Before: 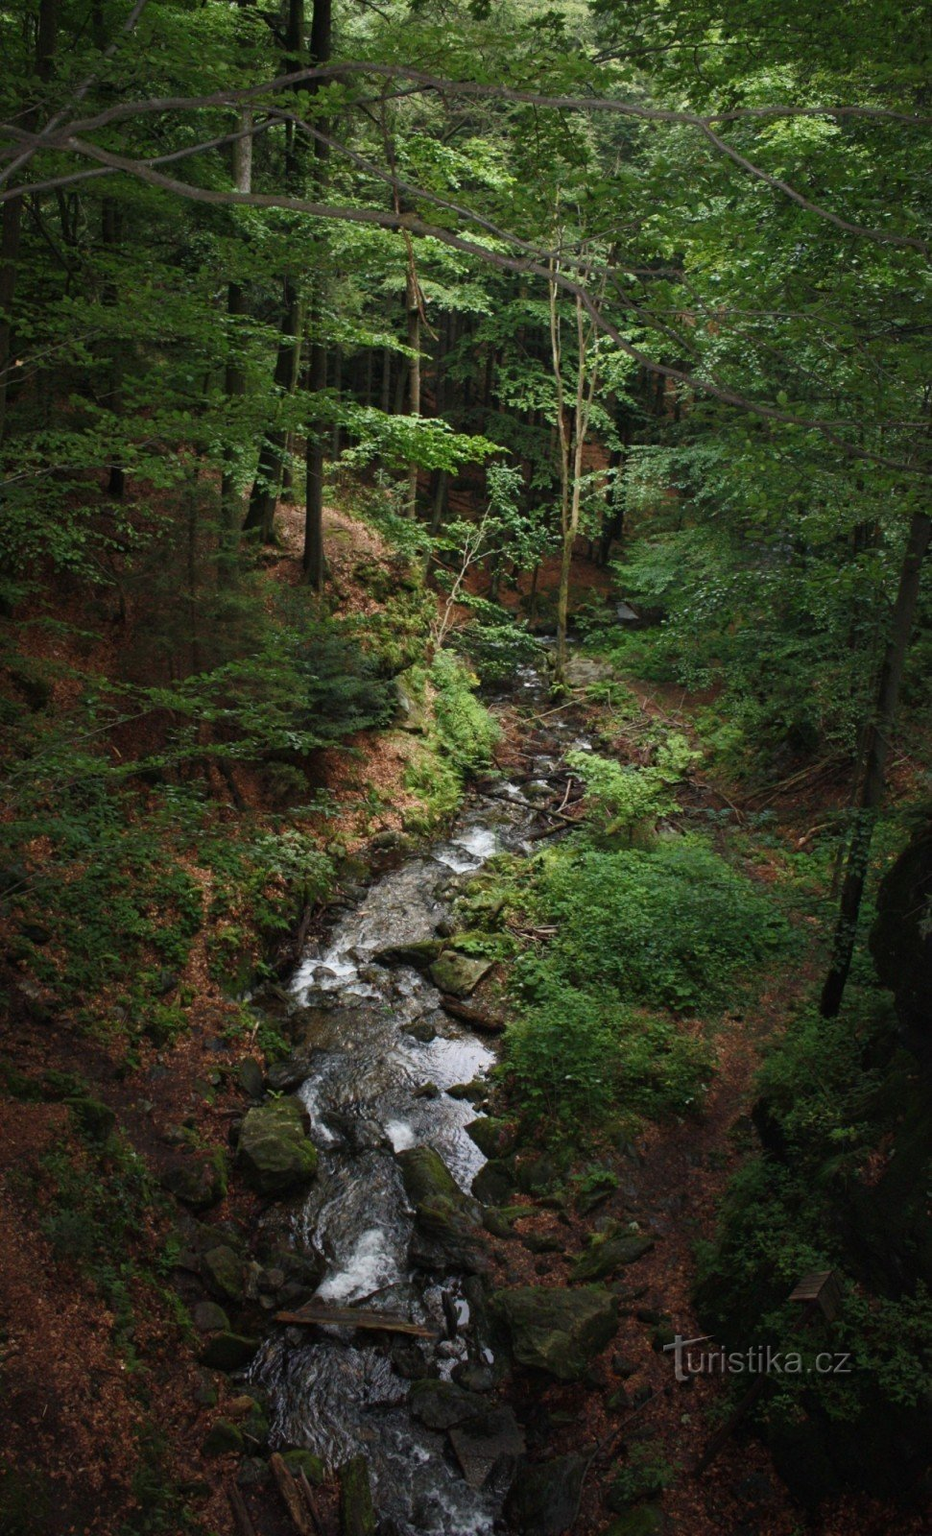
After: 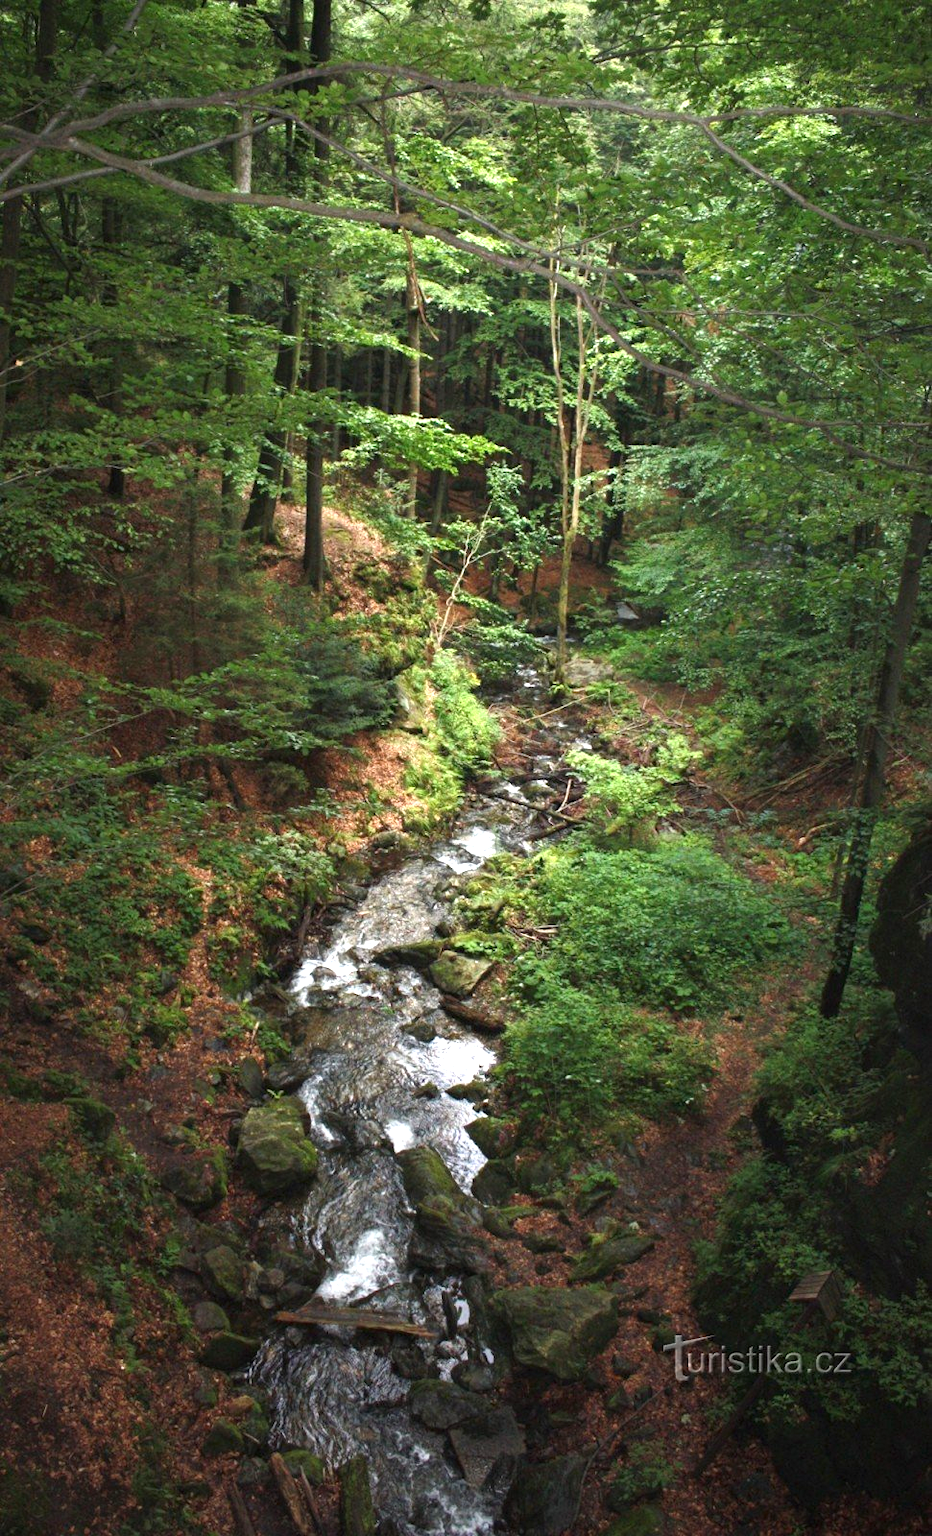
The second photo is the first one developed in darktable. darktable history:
vignetting: fall-off radius 60.88%, brightness -0.312, saturation -0.067
exposure: black level correction 0, exposure 1.2 EV, compensate highlight preservation false
